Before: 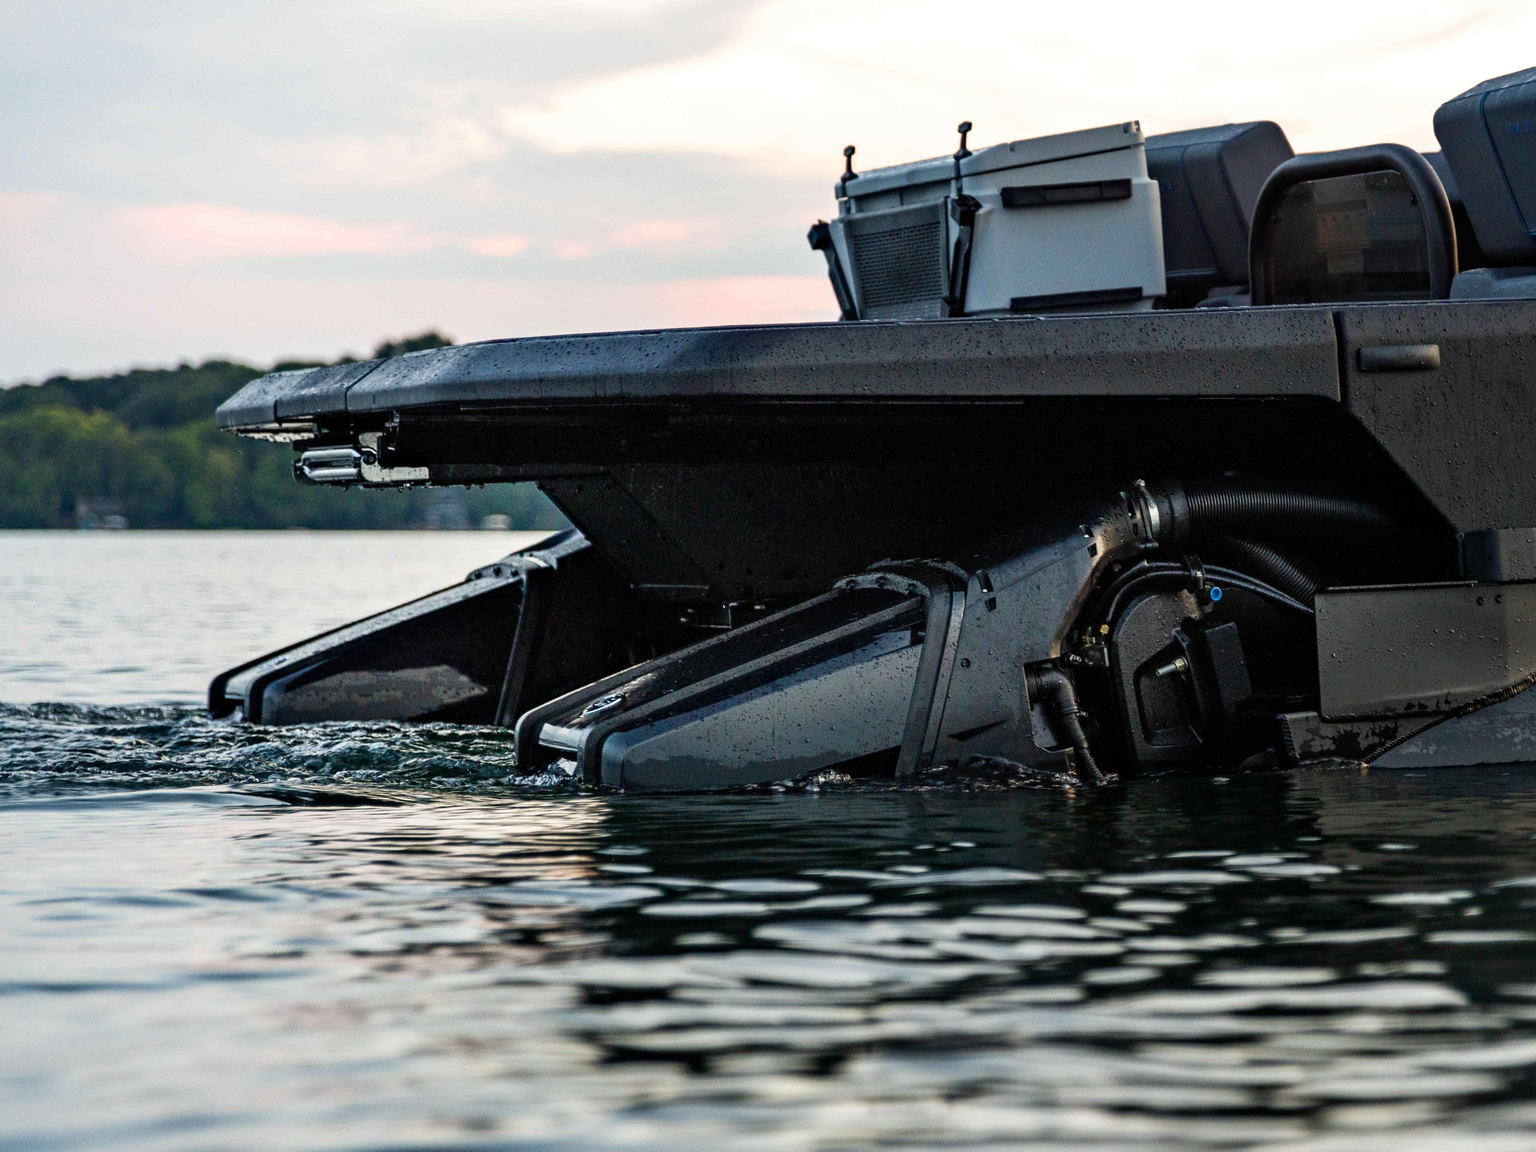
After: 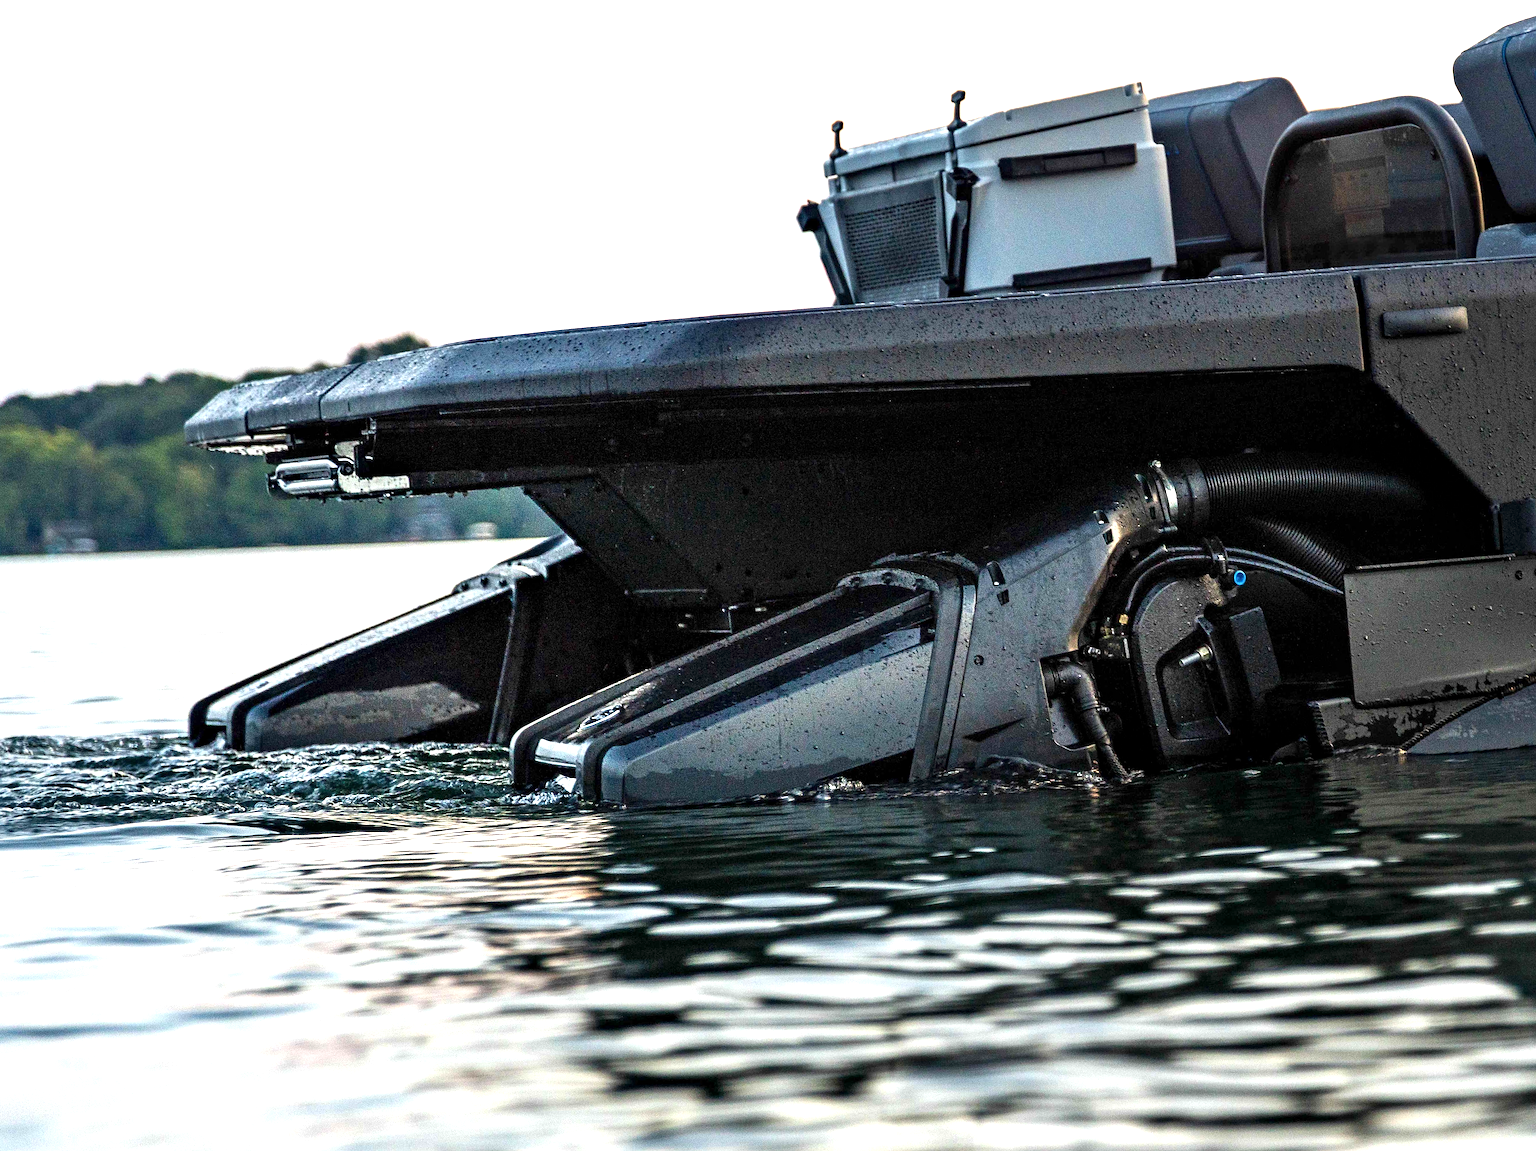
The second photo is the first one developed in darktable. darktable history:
exposure: black level correction 0, exposure 0.9 EV, compensate highlight preservation false
rotate and perspective: rotation -2.12°, lens shift (vertical) 0.009, lens shift (horizontal) -0.008, automatic cropping original format, crop left 0.036, crop right 0.964, crop top 0.05, crop bottom 0.959
local contrast: highlights 100%, shadows 100%, detail 120%, midtone range 0.2
sharpen: radius 2.529, amount 0.323
